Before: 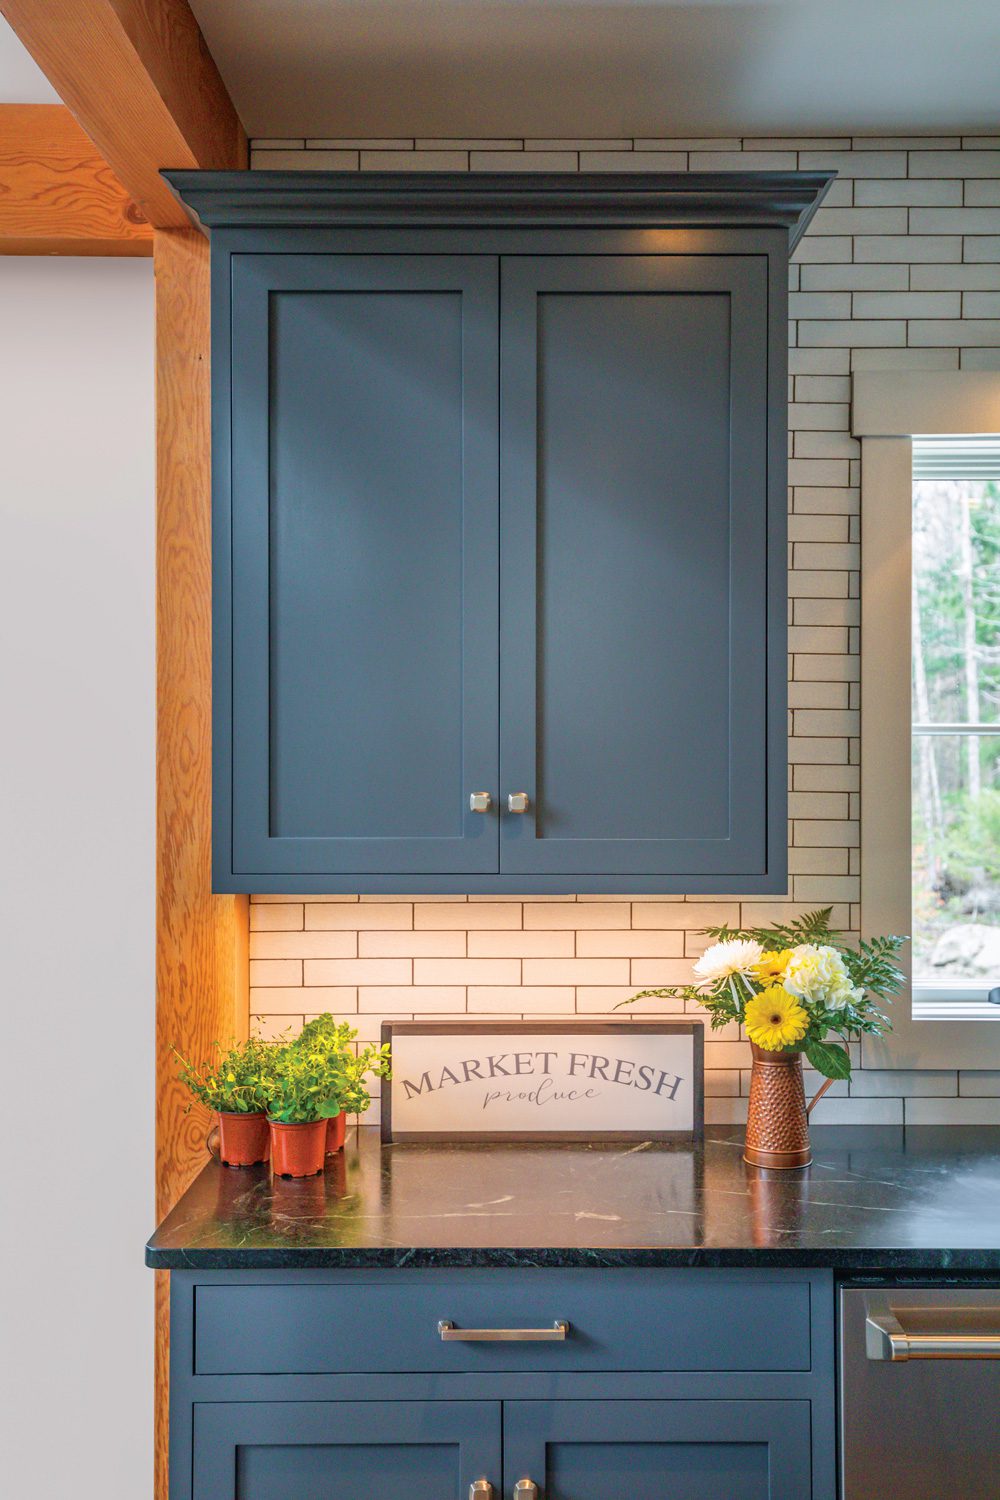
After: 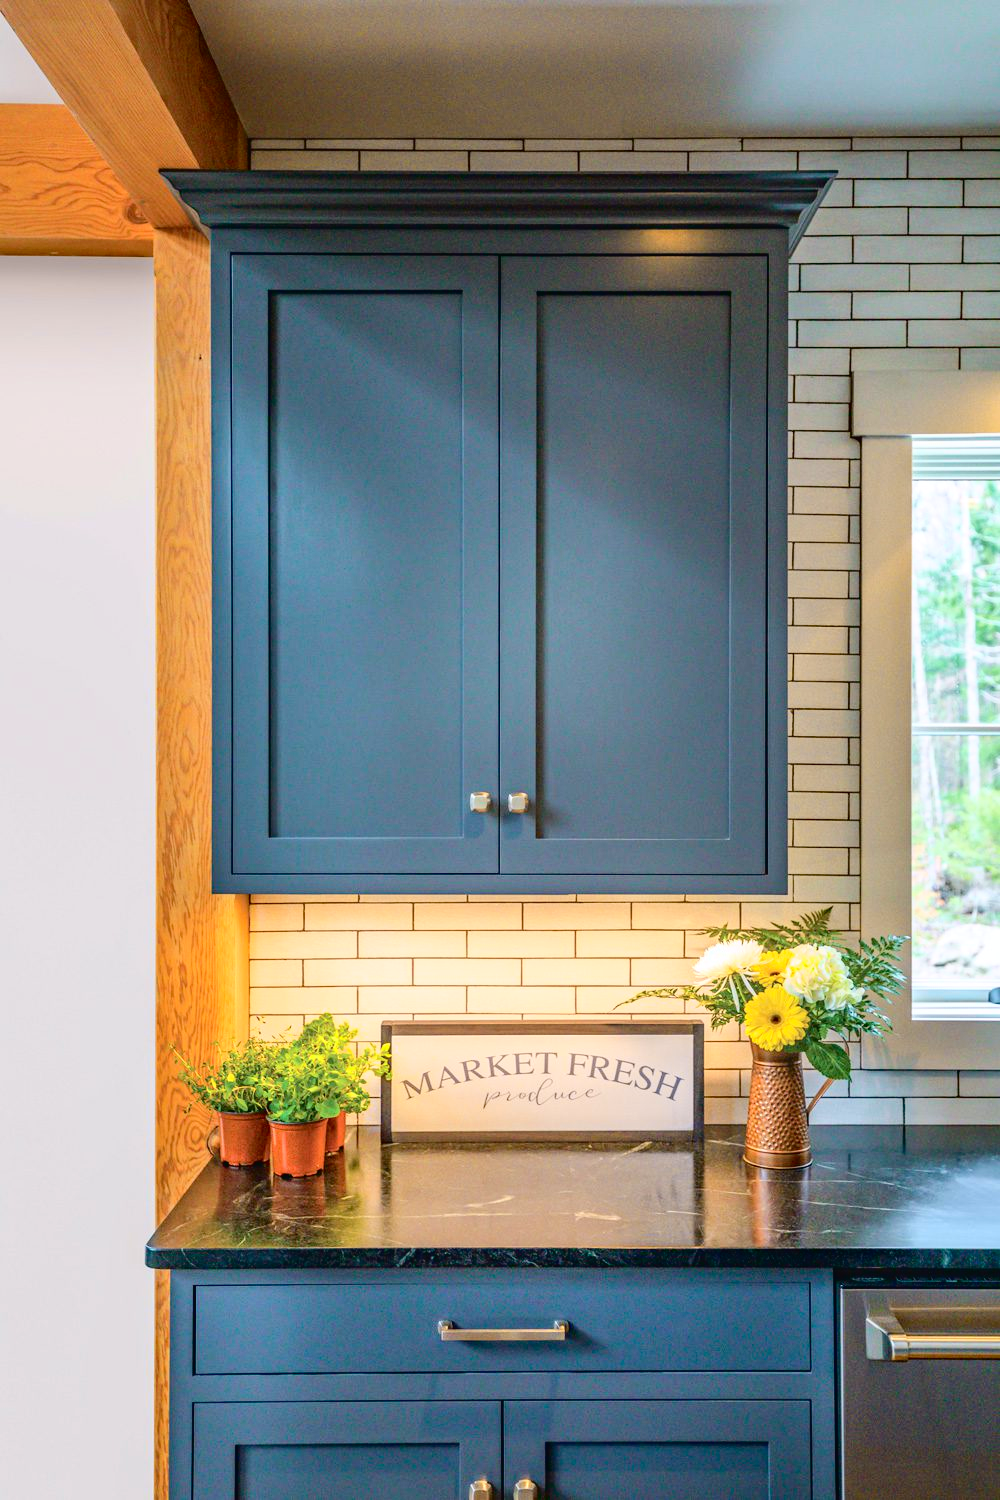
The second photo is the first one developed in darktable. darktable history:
tone curve: curves: ch0 [(0, 0.023) (0.087, 0.065) (0.184, 0.168) (0.45, 0.54) (0.57, 0.683) (0.722, 0.825) (0.877, 0.948) (1, 1)]; ch1 [(0, 0) (0.388, 0.369) (0.45, 0.43) (0.505, 0.509) (0.534, 0.528) (0.657, 0.655) (1, 1)]; ch2 [(0, 0) (0.314, 0.223) (0.427, 0.405) (0.5, 0.5) (0.55, 0.566) (0.625, 0.657) (1, 1)], color space Lab, independent channels, preserve colors none
haze removal: compatibility mode true, adaptive false
